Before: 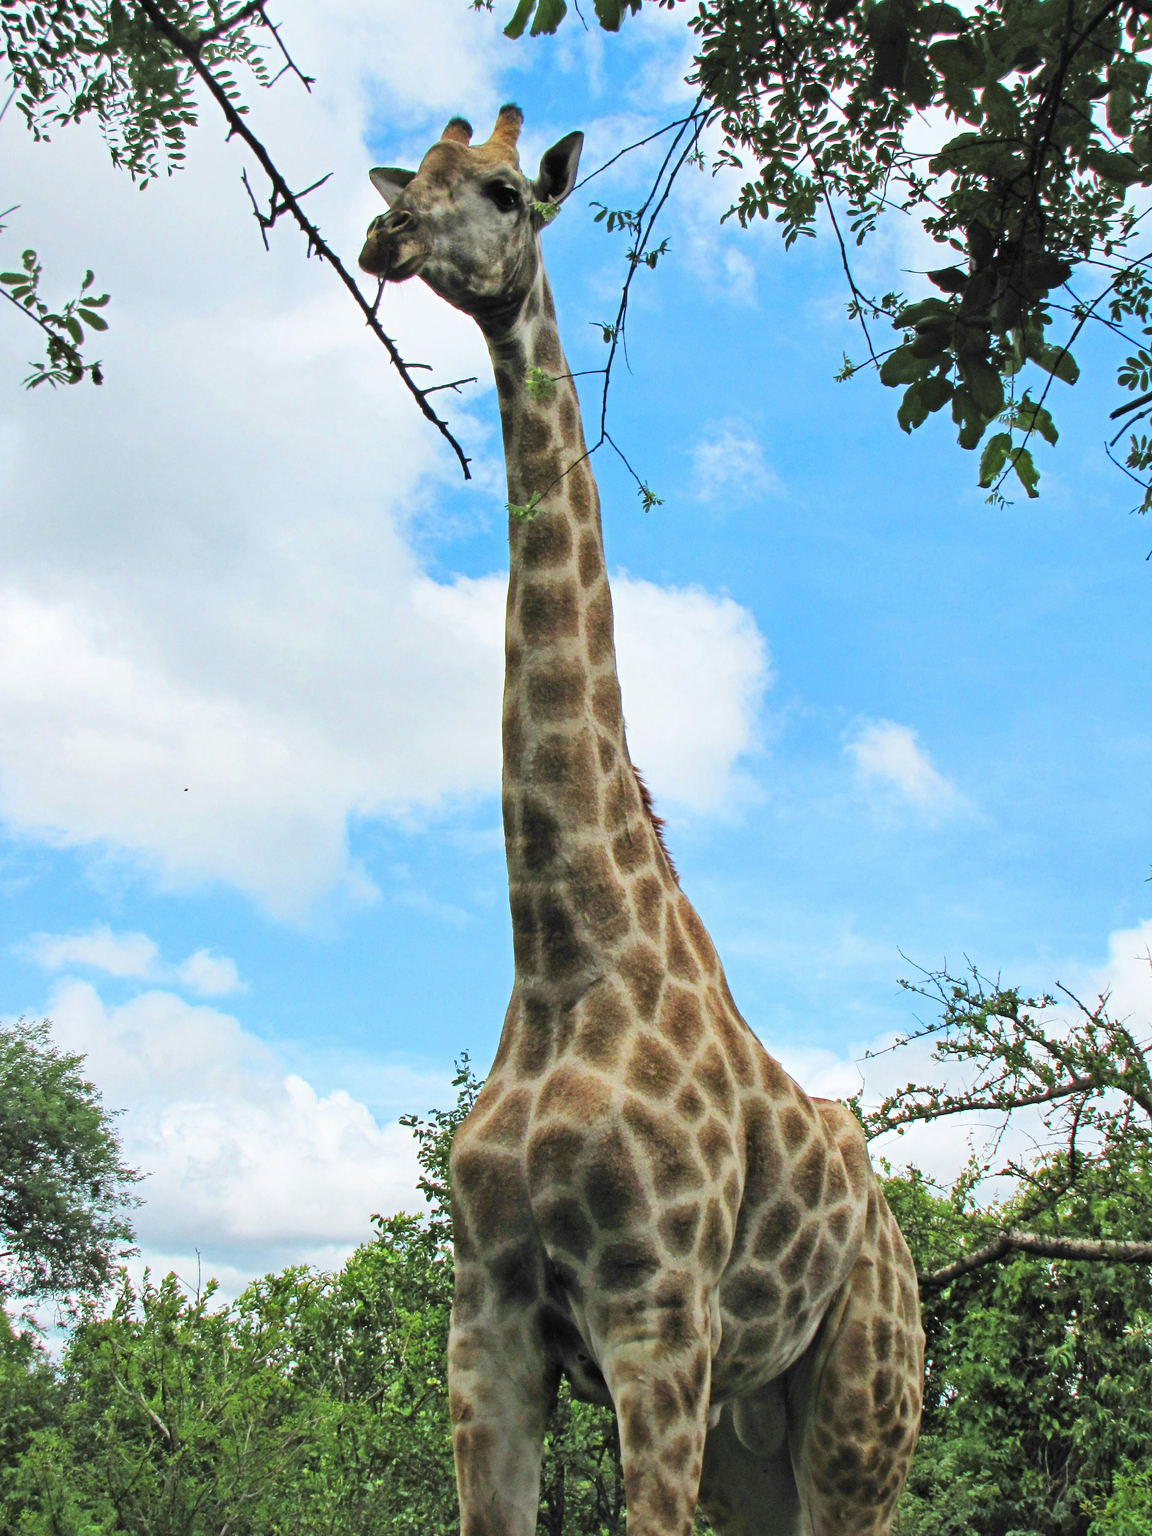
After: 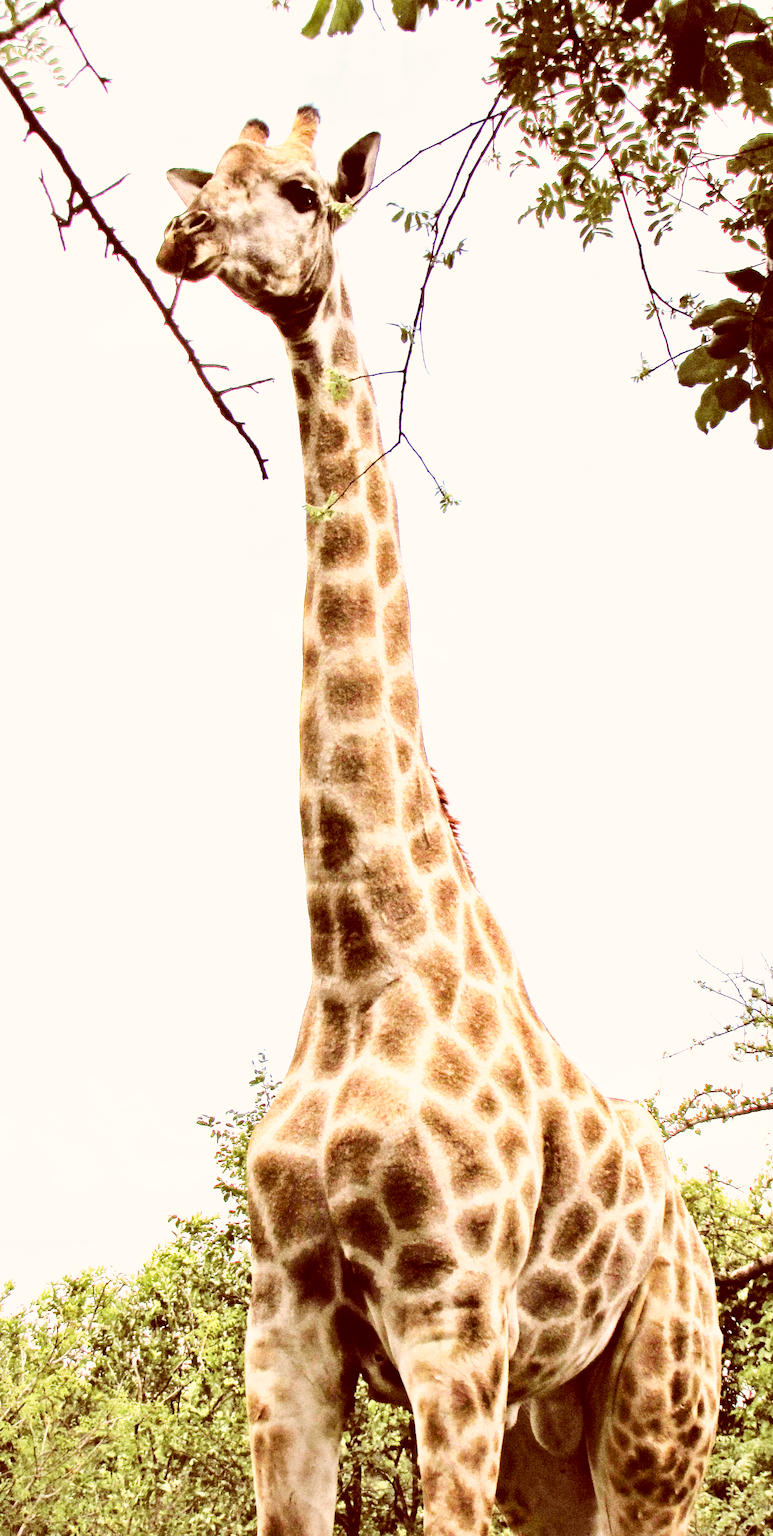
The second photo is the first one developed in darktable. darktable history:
base curve: curves: ch0 [(0, 0.003) (0.001, 0.002) (0.006, 0.004) (0.02, 0.022) (0.048, 0.086) (0.094, 0.234) (0.162, 0.431) (0.258, 0.629) (0.385, 0.8) (0.548, 0.918) (0.751, 0.988) (1, 1)], preserve colors none
tone equalizer: -8 EV -0.729 EV, -7 EV -0.712 EV, -6 EV -0.626 EV, -5 EV -0.382 EV, -3 EV 0.393 EV, -2 EV 0.6 EV, -1 EV 0.69 EV, +0 EV 0.758 EV
sharpen: amount 0.202
color correction: highlights a* 9.32, highlights b* 9.04, shadows a* 39.6, shadows b* 39.83, saturation 0.821
crop and rotate: left 17.649%, right 15.211%
